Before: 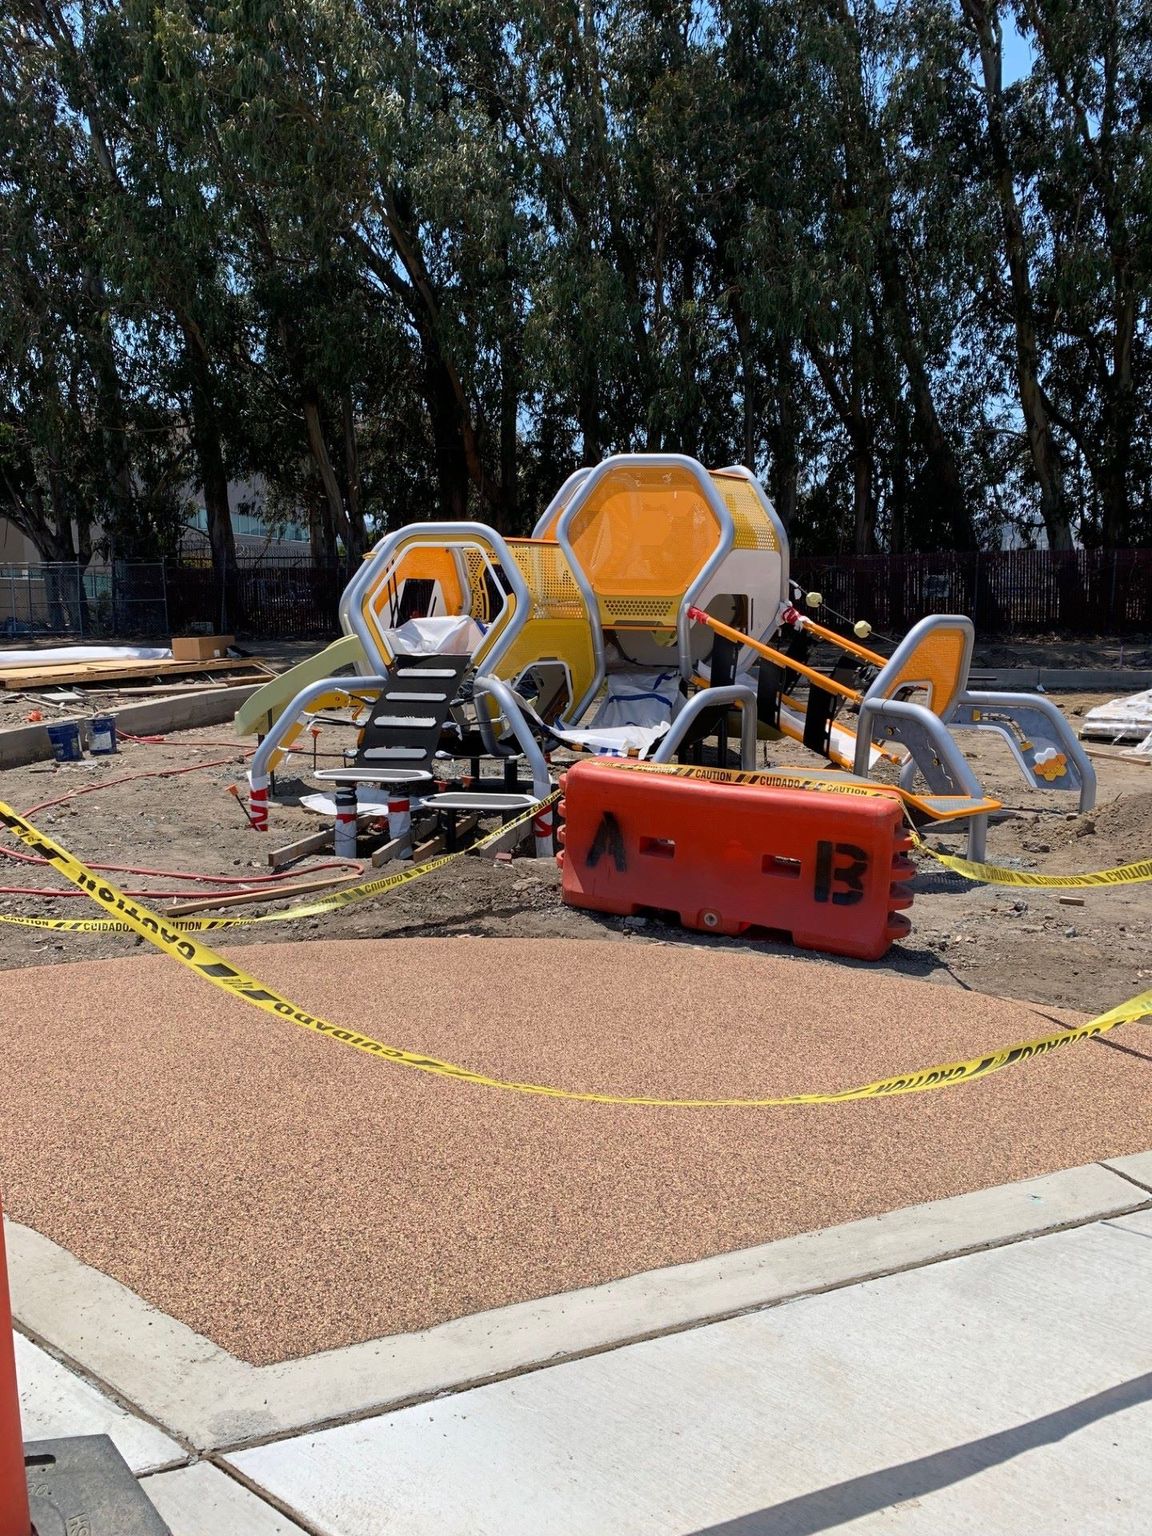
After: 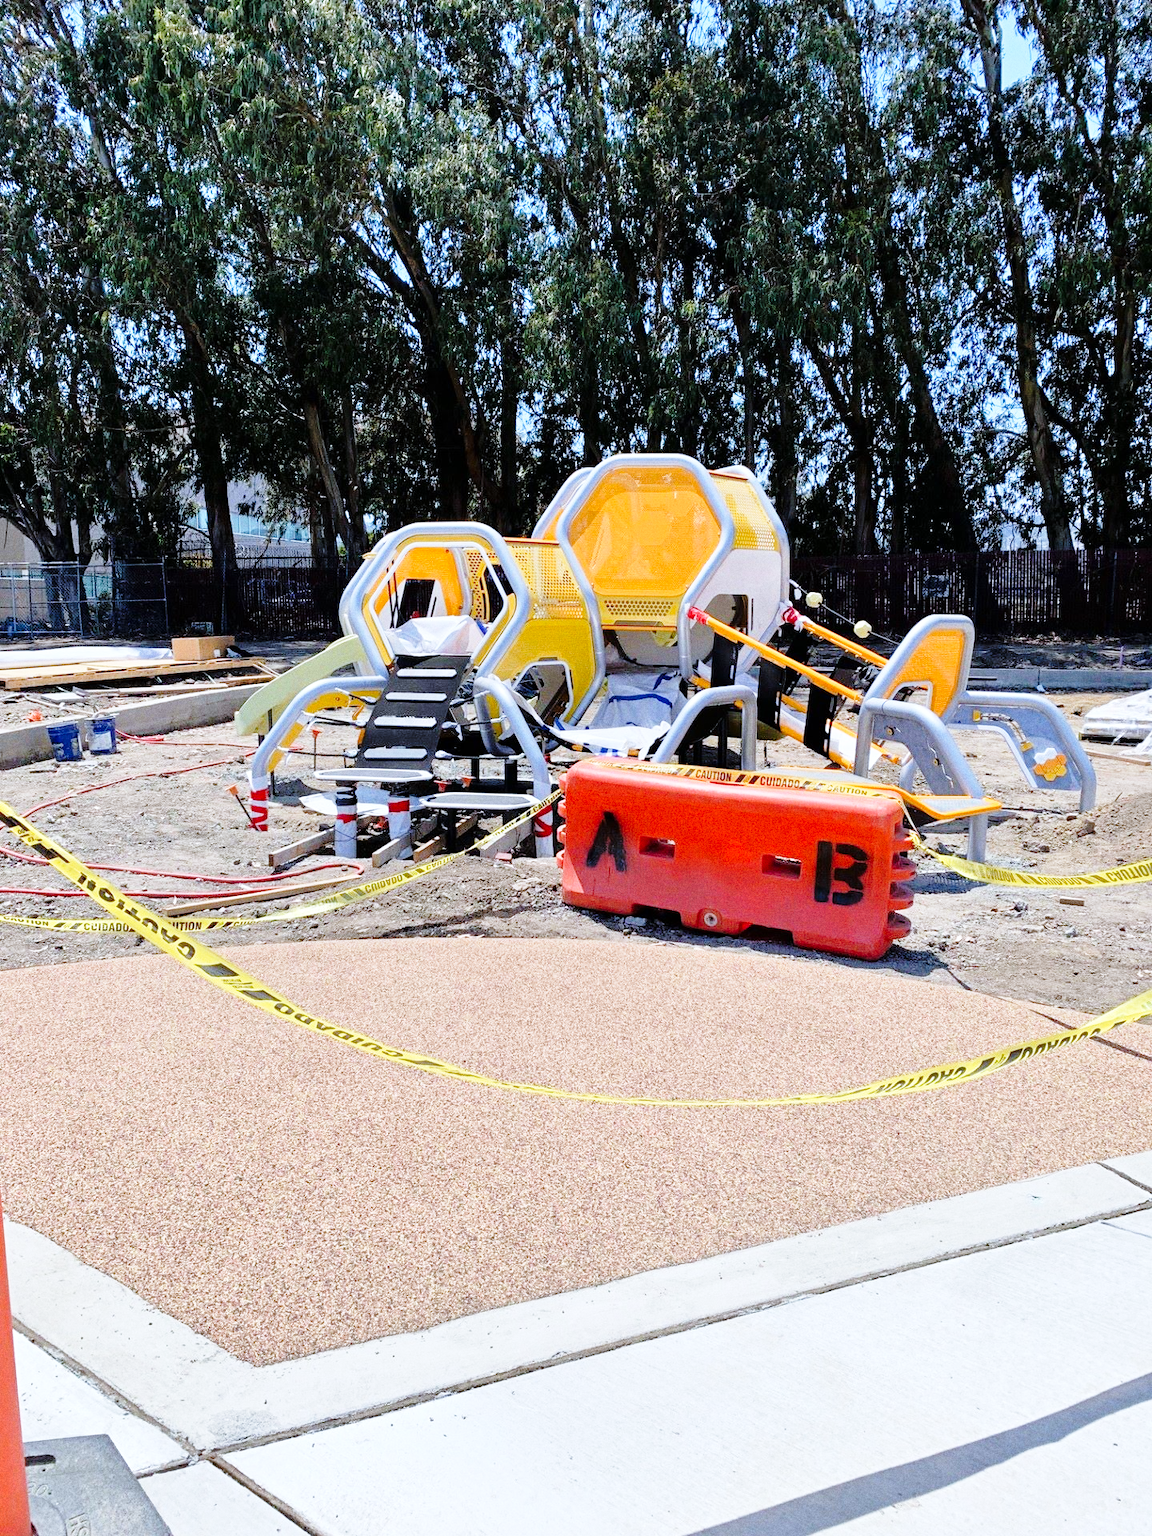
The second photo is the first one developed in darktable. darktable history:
grain: on, module defaults
base curve: curves: ch0 [(0, 0) (0.028, 0.03) (0.121, 0.232) (0.46, 0.748) (0.859, 0.968) (1, 1)], preserve colors none
white balance: red 0.931, blue 1.11
tone equalizer: -7 EV 0.15 EV, -6 EV 0.6 EV, -5 EV 1.15 EV, -4 EV 1.33 EV, -3 EV 1.15 EV, -2 EV 0.6 EV, -1 EV 0.15 EV, mask exposure compensation -0.5 EV
